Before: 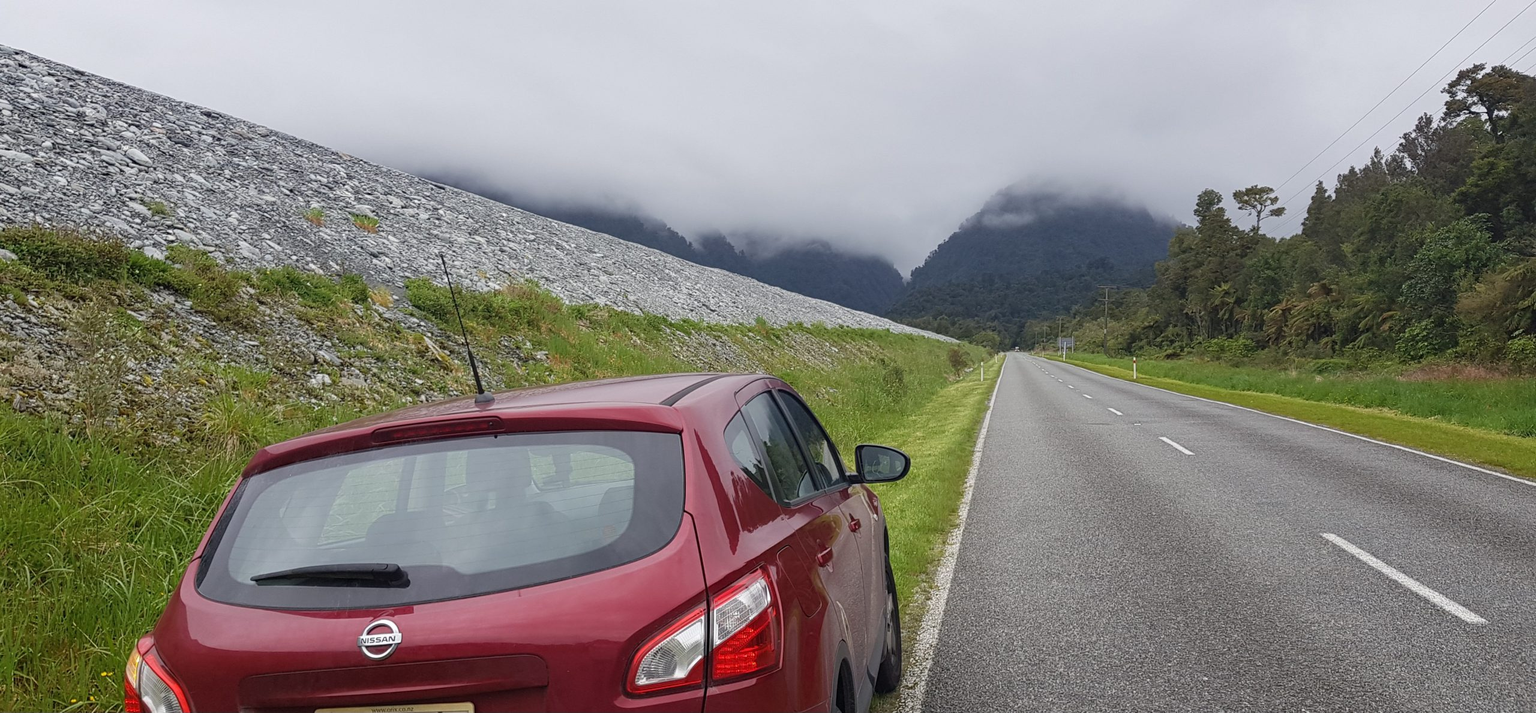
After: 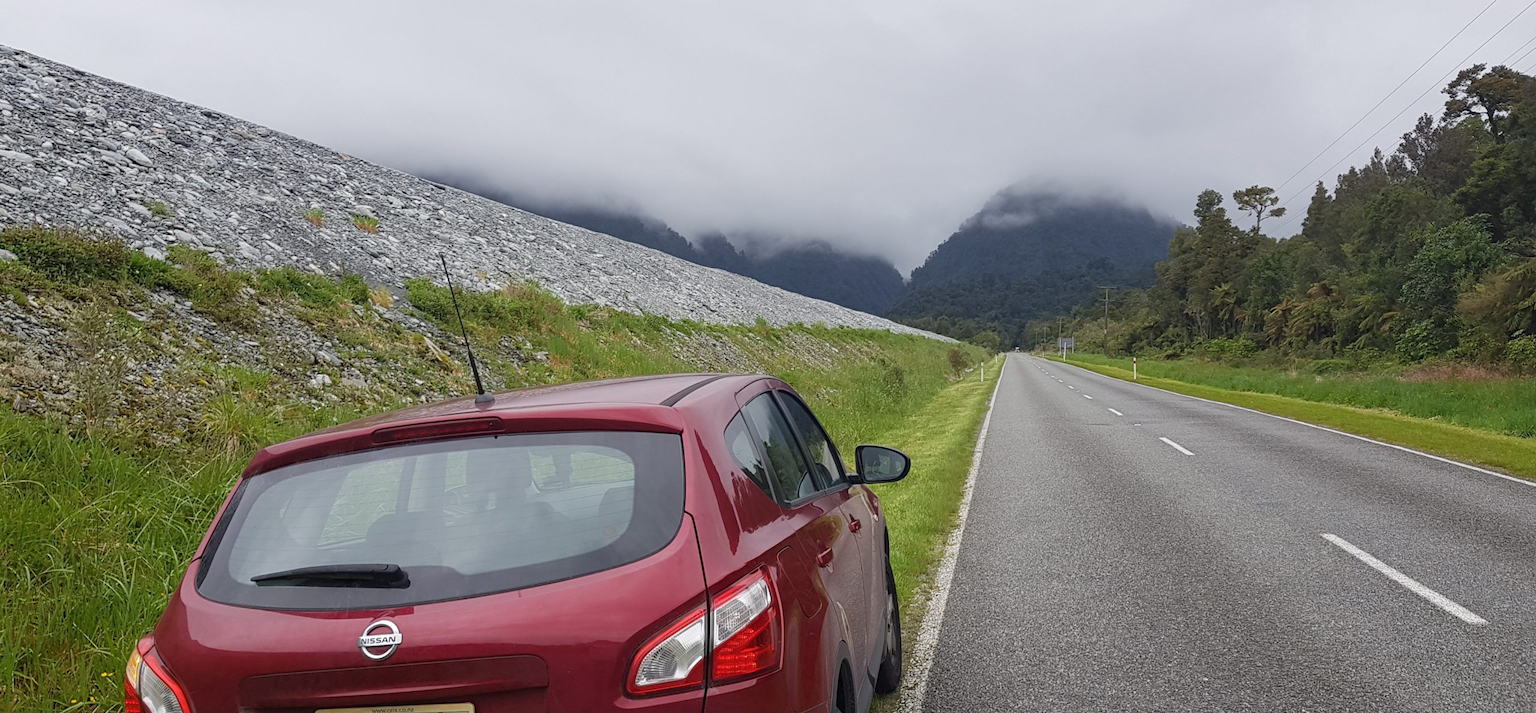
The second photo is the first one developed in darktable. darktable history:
color balance rgb: perceptual saturation grading › global saturation 0.987%
